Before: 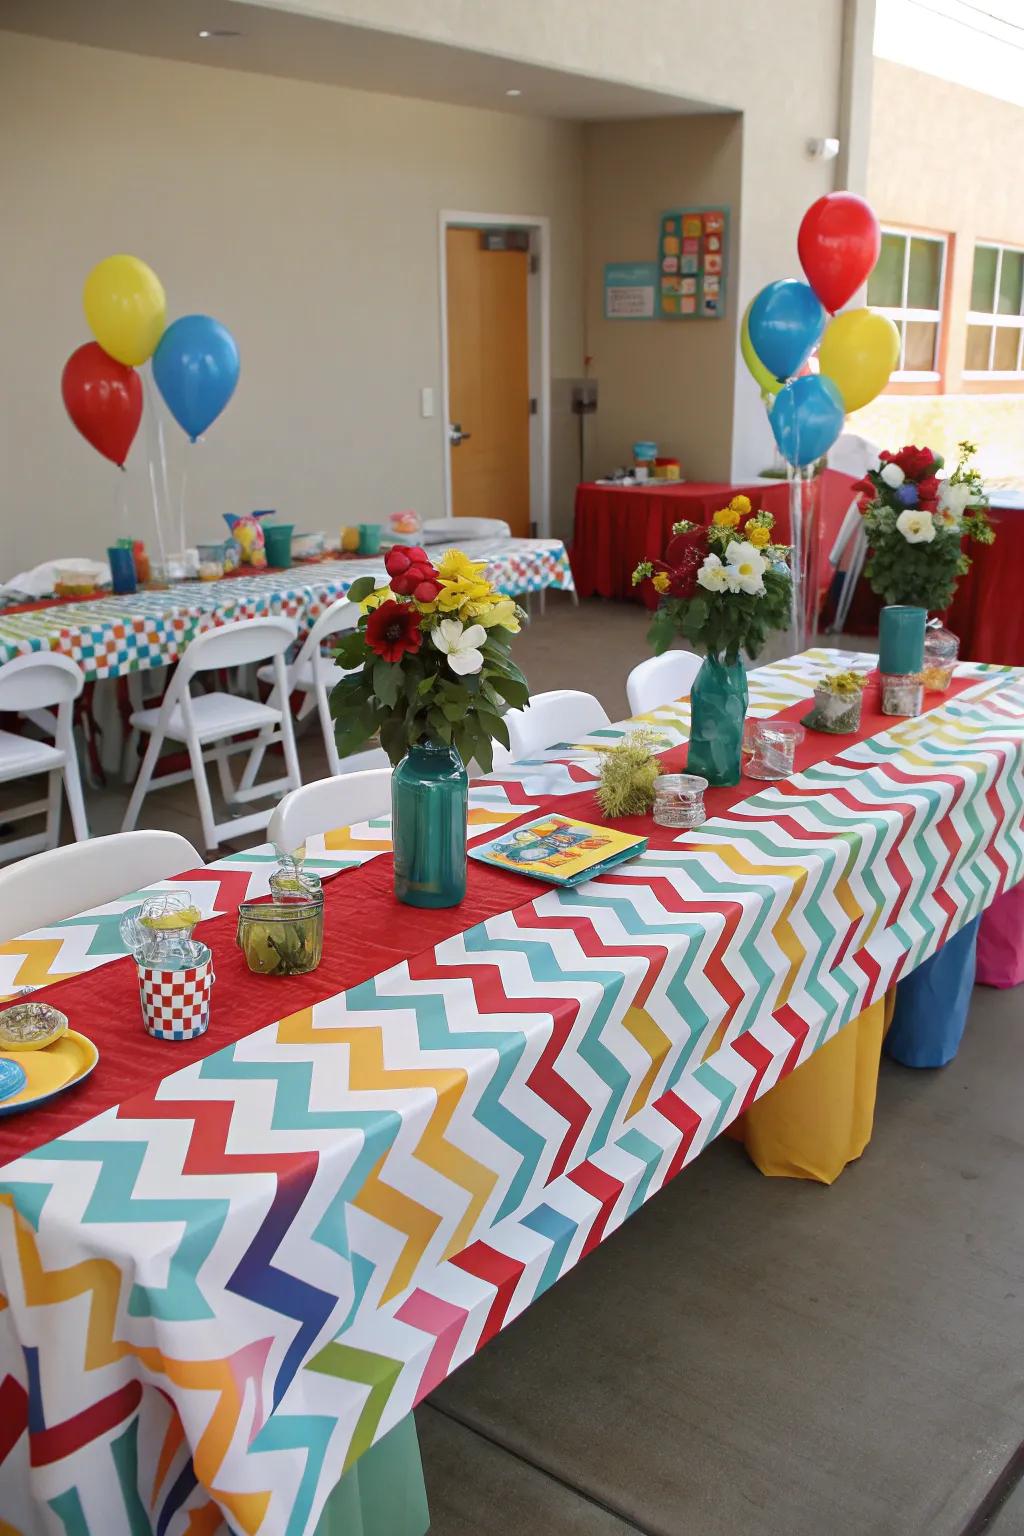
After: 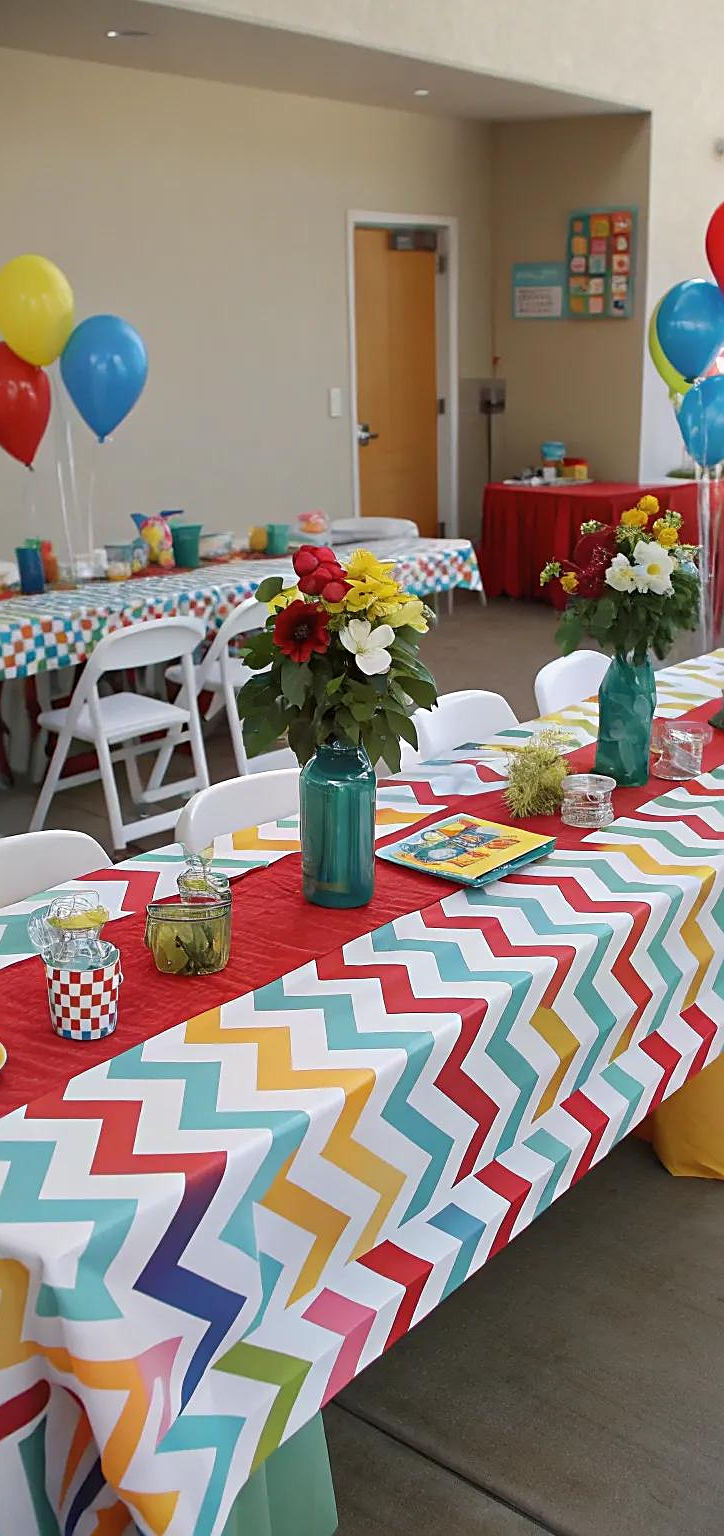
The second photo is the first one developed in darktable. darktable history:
crop and rotate: left 9.061%, right 20.142%
sharpen: on, module defaults
